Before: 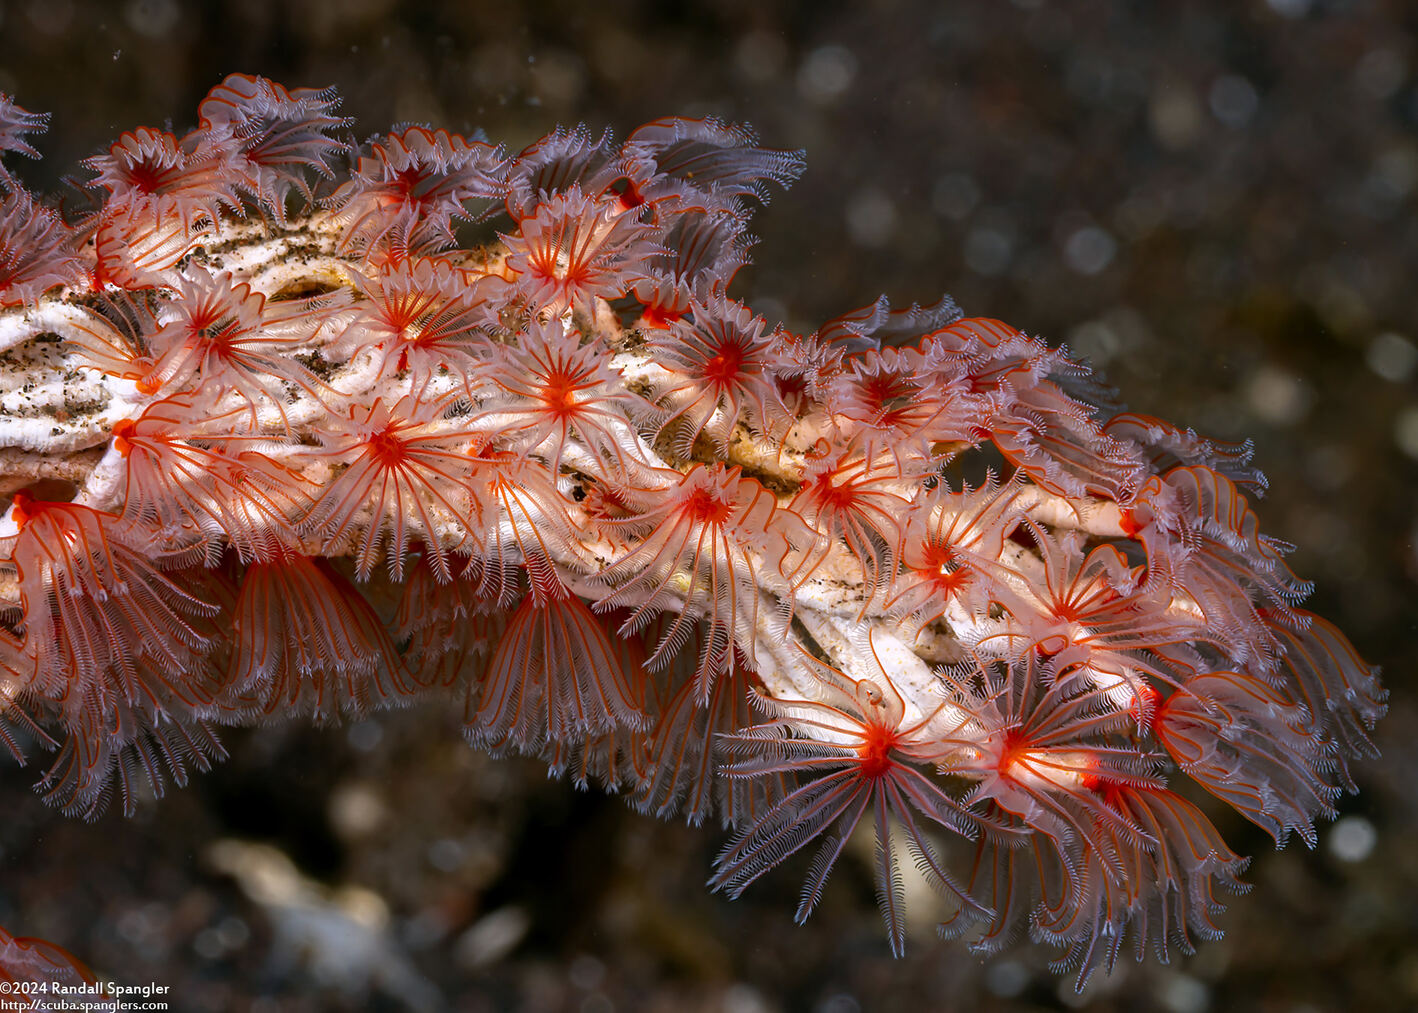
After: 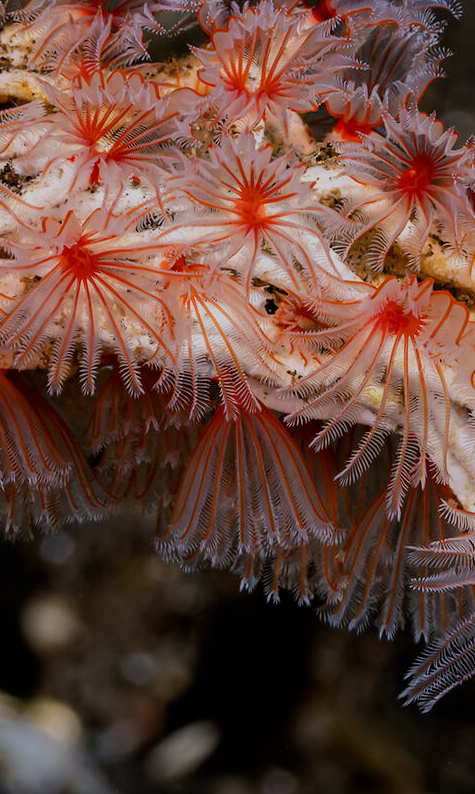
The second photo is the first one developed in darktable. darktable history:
crop and rotate: left 21.77%, top 18.528%, right 44.676%, bottom 2.997%
filmic rgb: black relative exposure -6.98 EV, white relative exposure 5.63 EV, hardness 2.86
